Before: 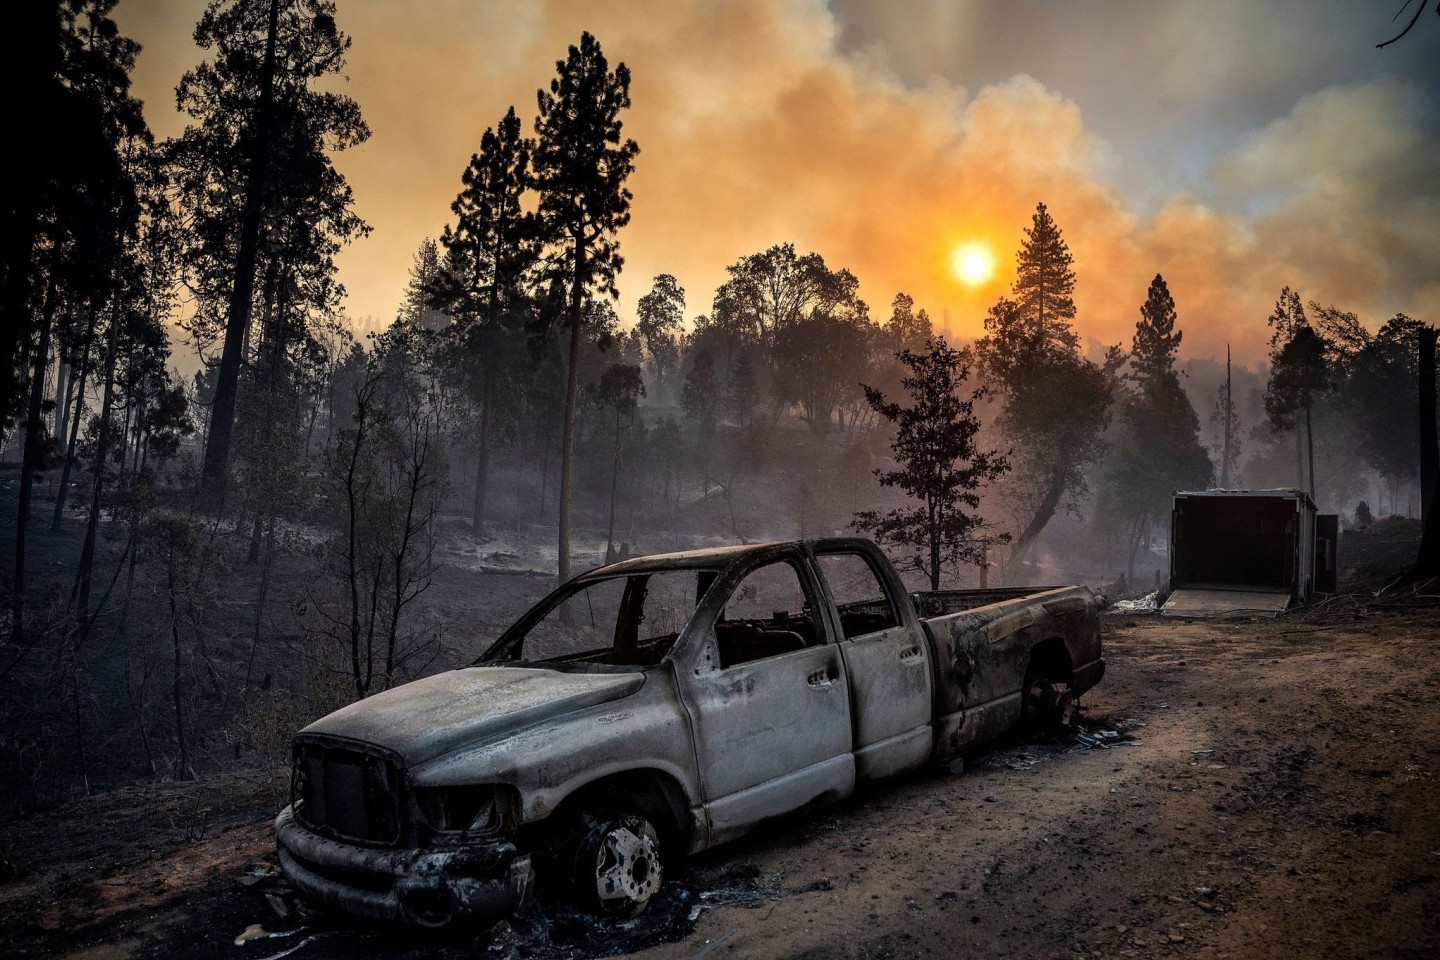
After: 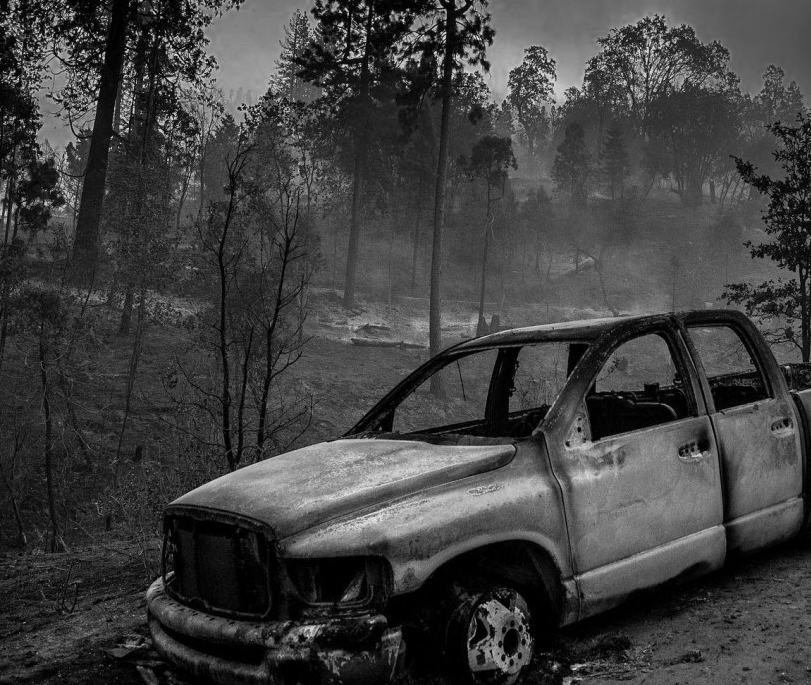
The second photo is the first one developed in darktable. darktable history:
base curve: curves: ch0 [(0, 0) (0.088, 0.125) (0.176, 0.251) (0.354, 0.501) (0.613, 0.749) (1, 0.877)], preserve colors none
crop: left 8.966%, top 23.852%, right 34.699%, bottom 4.703%
color zones: curves: ch0 [(0.287, 0.048) (0.493, 0.484) (0.737, 0.816)]; ch1 [(0, 0) (0.143, 0) (0.286, 0) (0.429, 0) (0.571, 0) (0.714, 0) (0.857, 0)]
